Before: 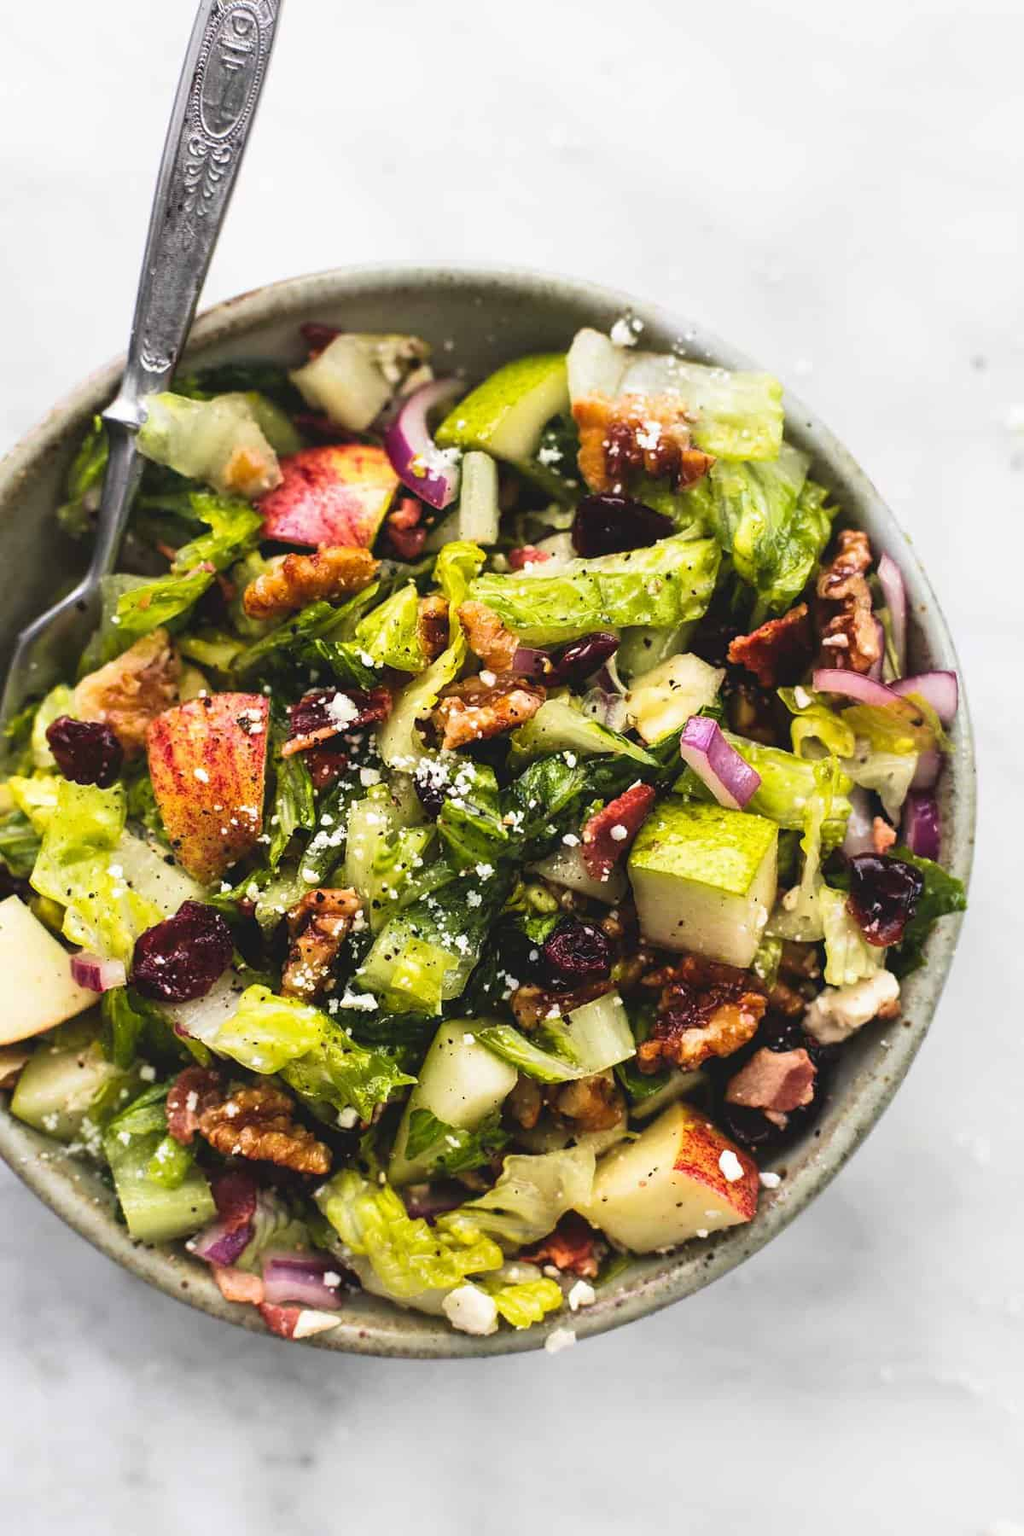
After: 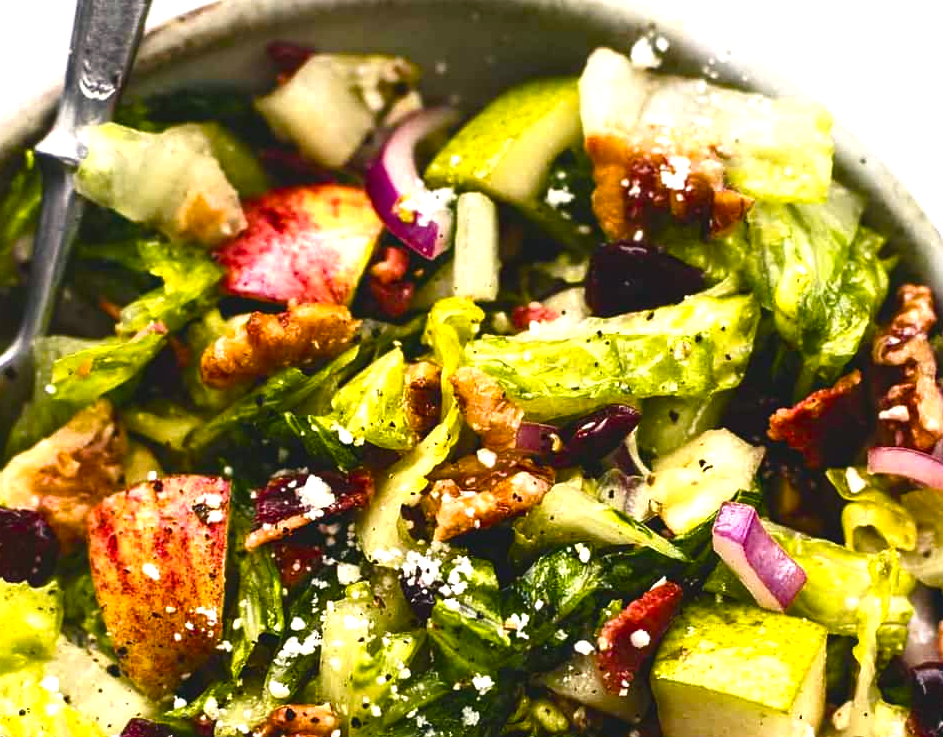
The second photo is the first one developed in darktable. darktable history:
crop: left 7.099%, top 18.755%, right 14.25%, bottom 40.268%
color balance rgb: shadows lift › chroma 1.046%, shadows lift › hue 214.41°, highlights gain › chroma 2.019%, highlights gain › hue 73.19°, global offset › luminance 0.522%, linear chroma grading › shadows 15.425%, perceptual saturation grading › global saturation 20%, perceptual saturation grading › highlights -25.053%, perceptual saturation grading › shadows 50.017%, perceptual brilliance grading › global brilliance 14.548%, perceptual brilliance grading › shadows -35.785%
